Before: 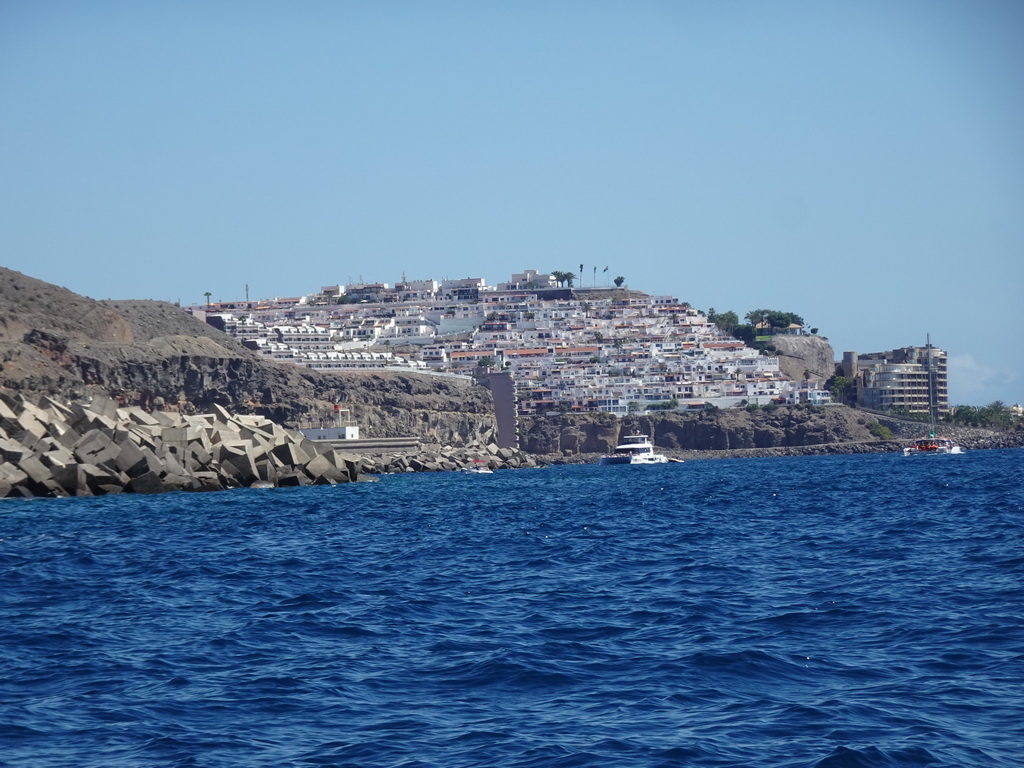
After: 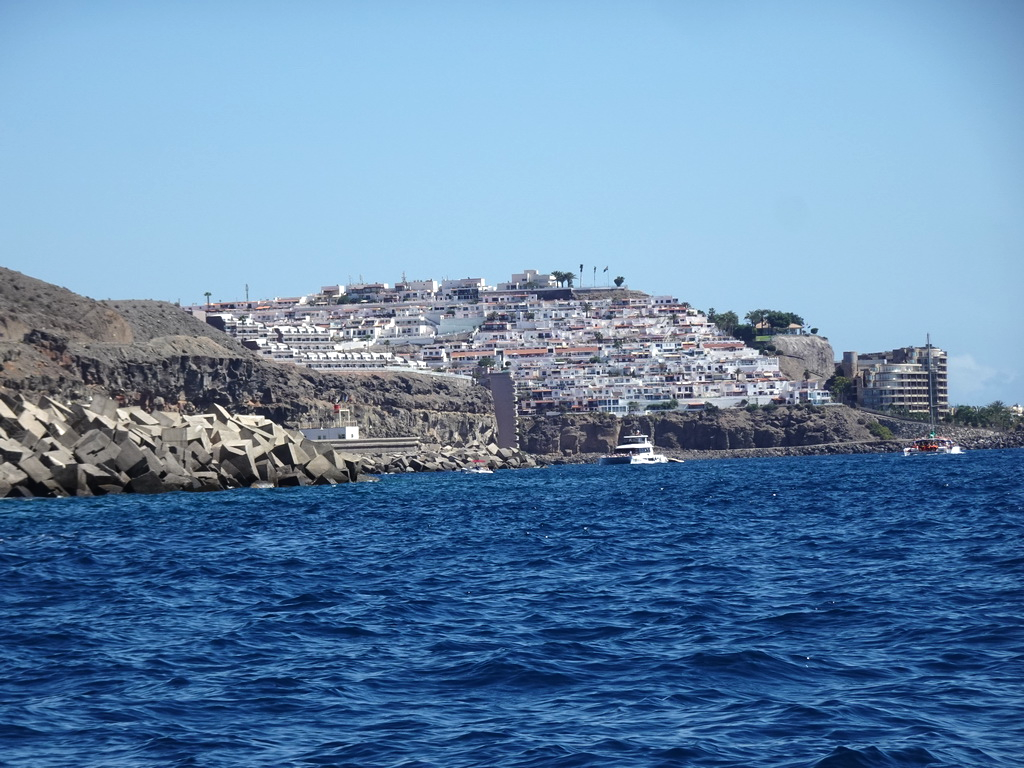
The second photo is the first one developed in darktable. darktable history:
tone equalizer: -8 EV -0.453 EV, -7 EV -0.412 EV, -6 EV -0.314 EV, -5 EV -0.207 EV, -3 EV 0.216 EV, -2 EV 0.318 EV, -1 EV 0.389 EV, +0 EV 0.445 EV, edges refinement/feathering 500, mask exposure compensation -1.57 EV, preserve details no
